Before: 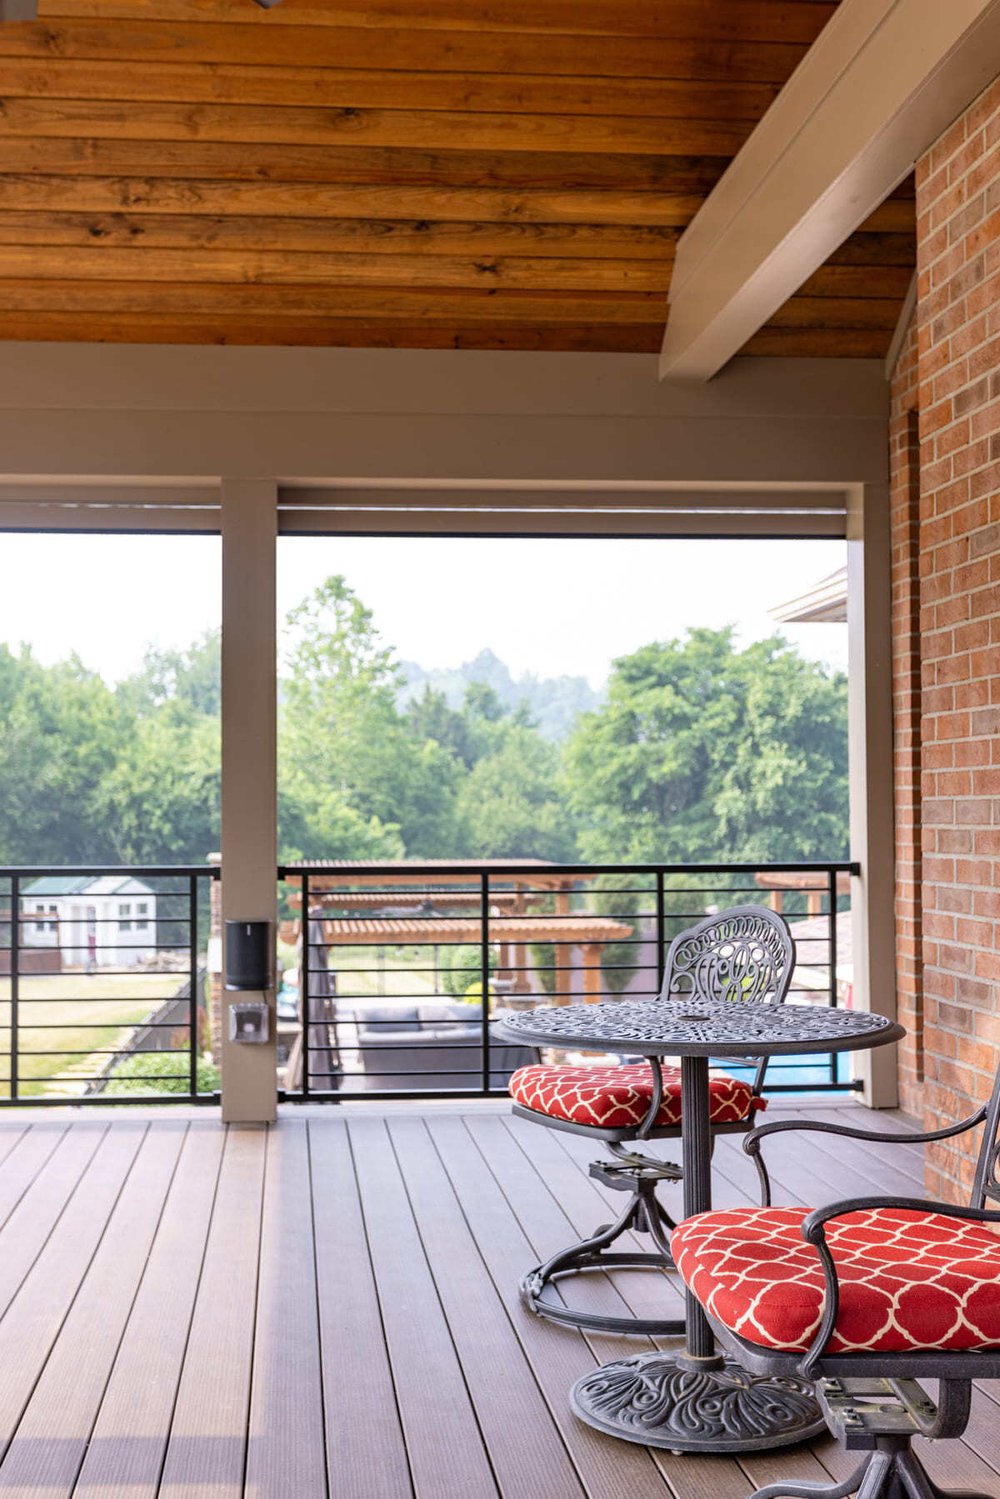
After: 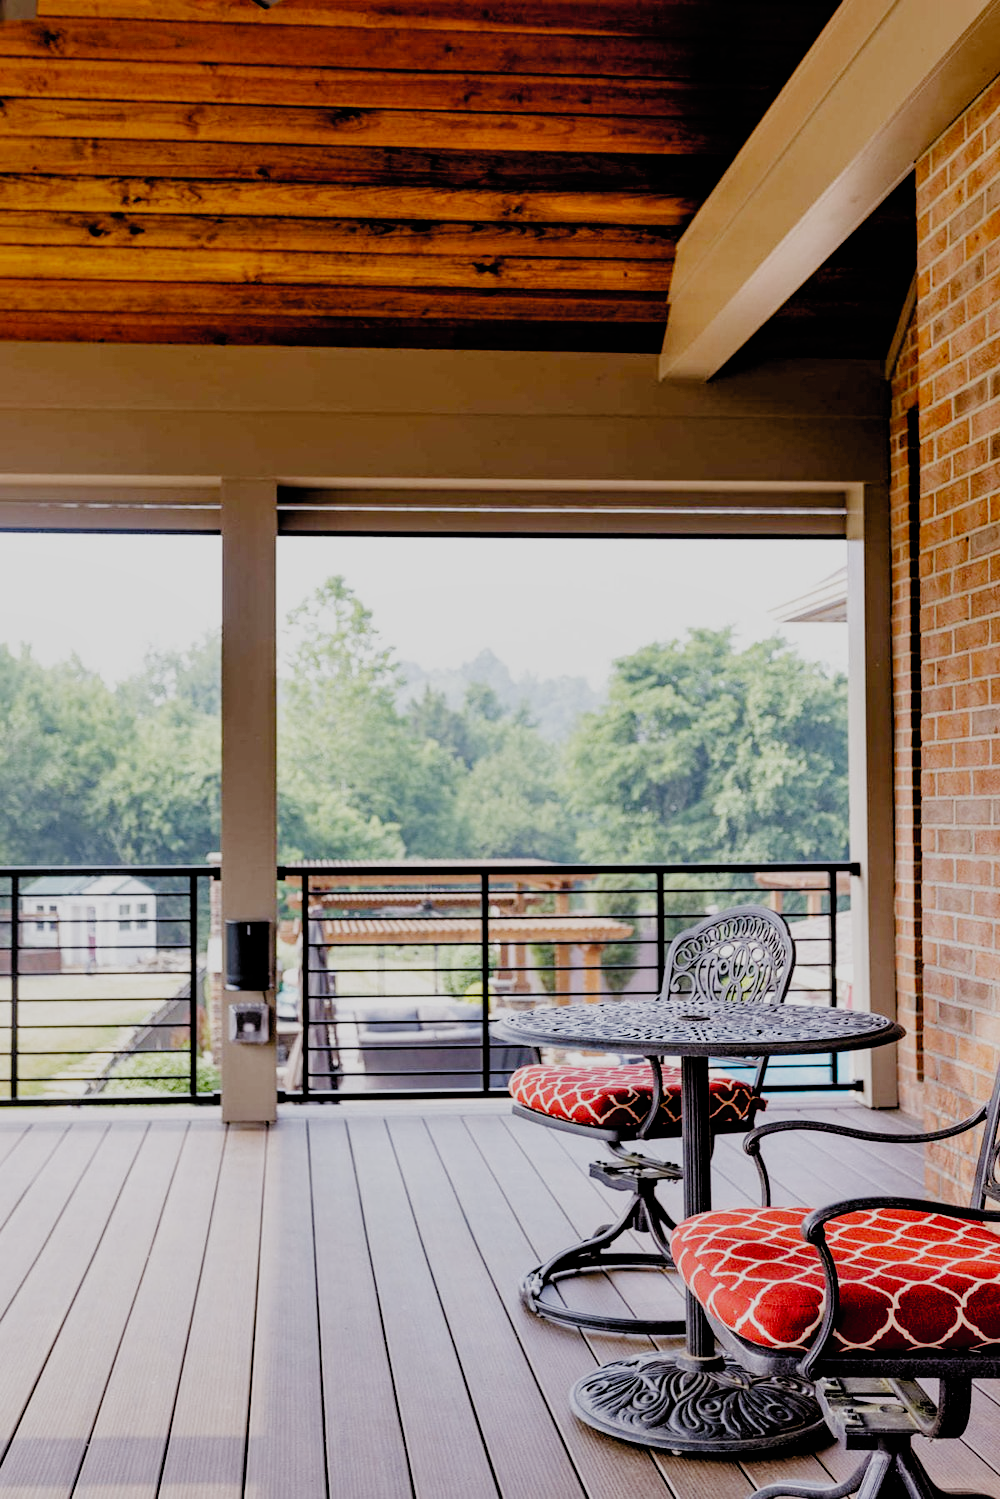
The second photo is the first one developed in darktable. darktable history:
shadows and highlights: shadows 37.27, highlights -28.18, soften with gaussian
filmic rgb: black relative exposure -2.85 EV, white relative exposure 4.56 EV, hardness 1.77, contrast 1.25, preserve chrominance no, color science v5 (2021)
